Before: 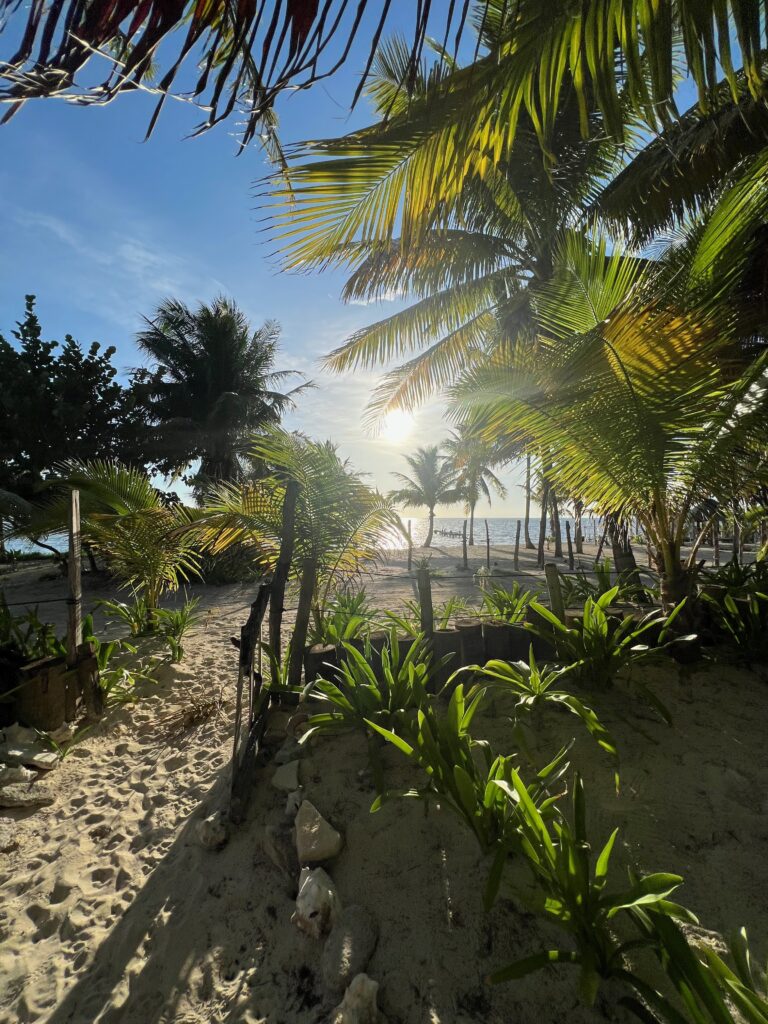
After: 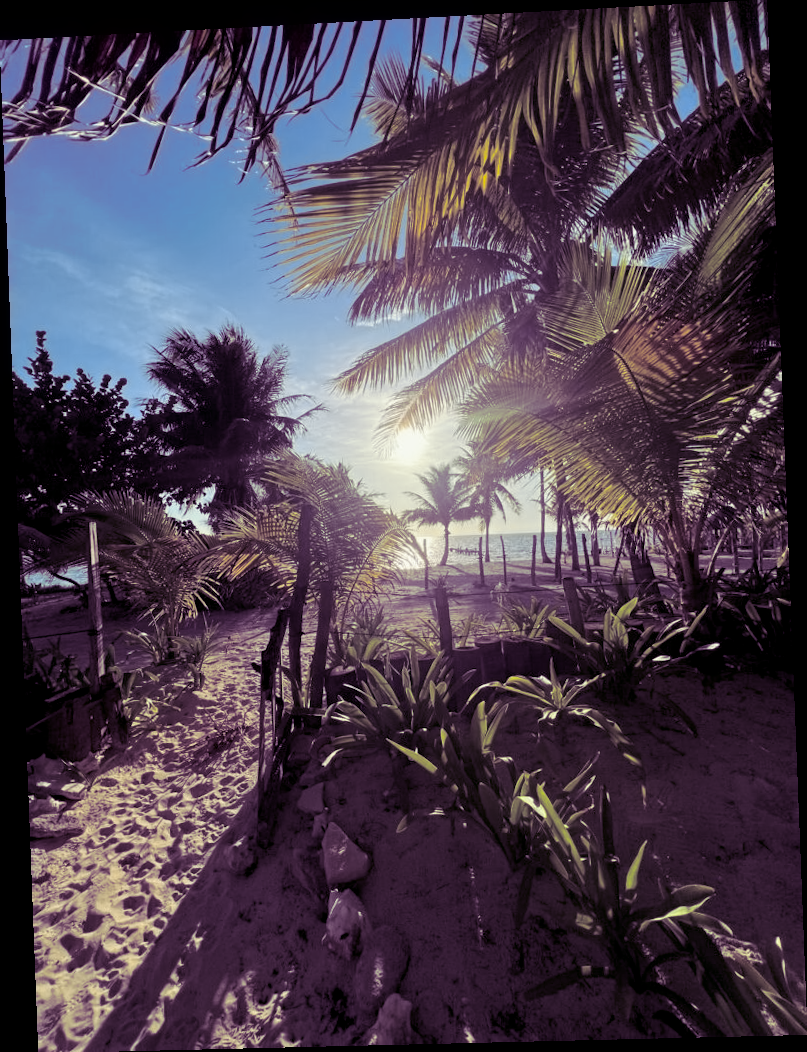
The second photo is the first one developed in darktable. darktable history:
split-toning: shadows › hue 277.2°, shadows › saturation 0.74
contrast equalizer: y [[0.5 ×6], [0.5 ×6], [0.5 ×6], [0 ×6], [0, 0.039, 0.251, 0.29, 0.293, 0.292]]
rotate and perspective: rotation -2.22°, lens shift (horizontal) -0.022, automatic cropping off
